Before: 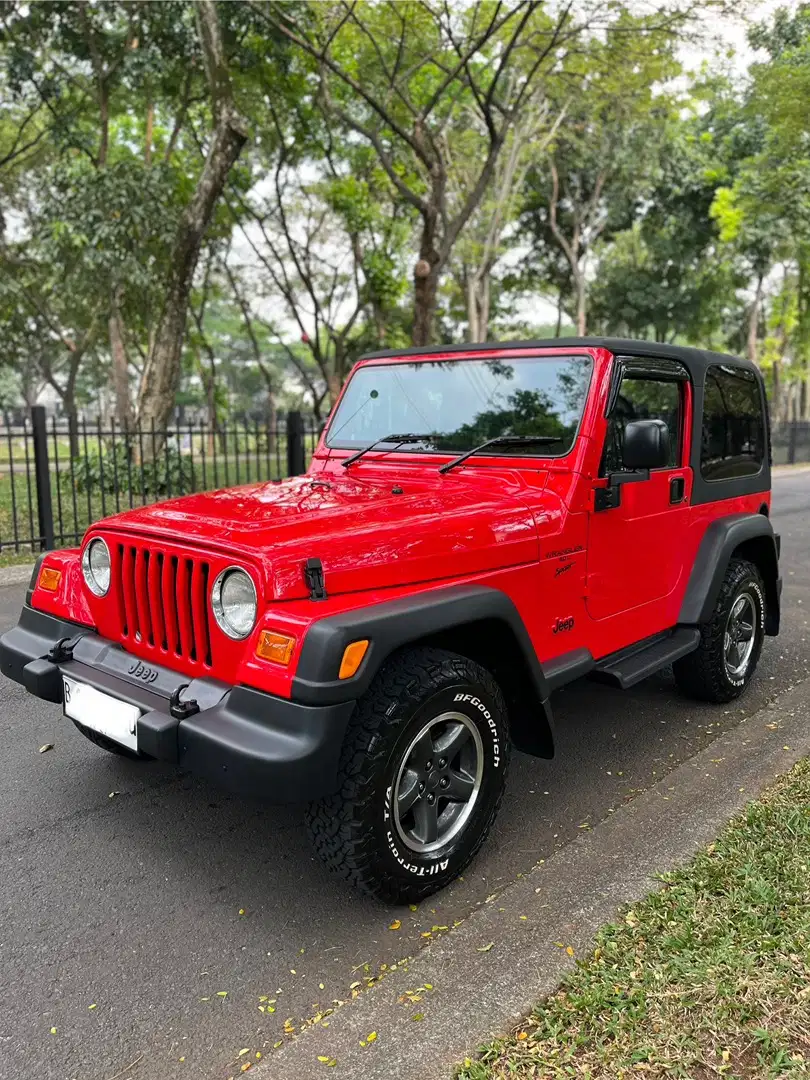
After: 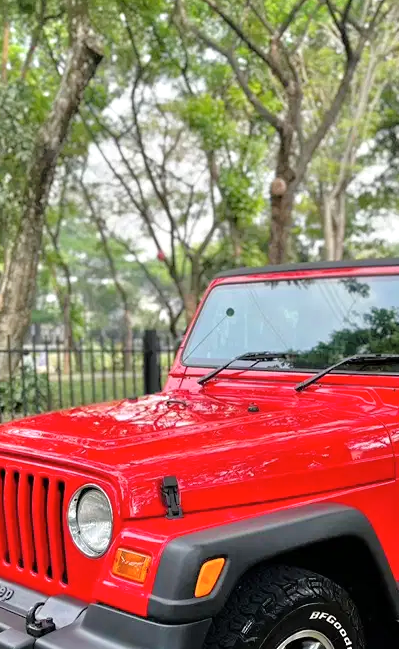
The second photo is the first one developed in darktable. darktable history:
contrast brightness saturation: saturation -0.04
crop: left 17.835%, top 7.675%, right 32.881%, bottom 32.213%
tone equalizer: -7 EV 0.15 EV, -6 EV 0.6 EV, -5 EV 1.15 EV, -4 EV 1.33 EV, -3 EV 1.15 EV, -2 EV 0.6 EV, -1 EV 0.15 EV, mask exposure compensation -0.5 EV
